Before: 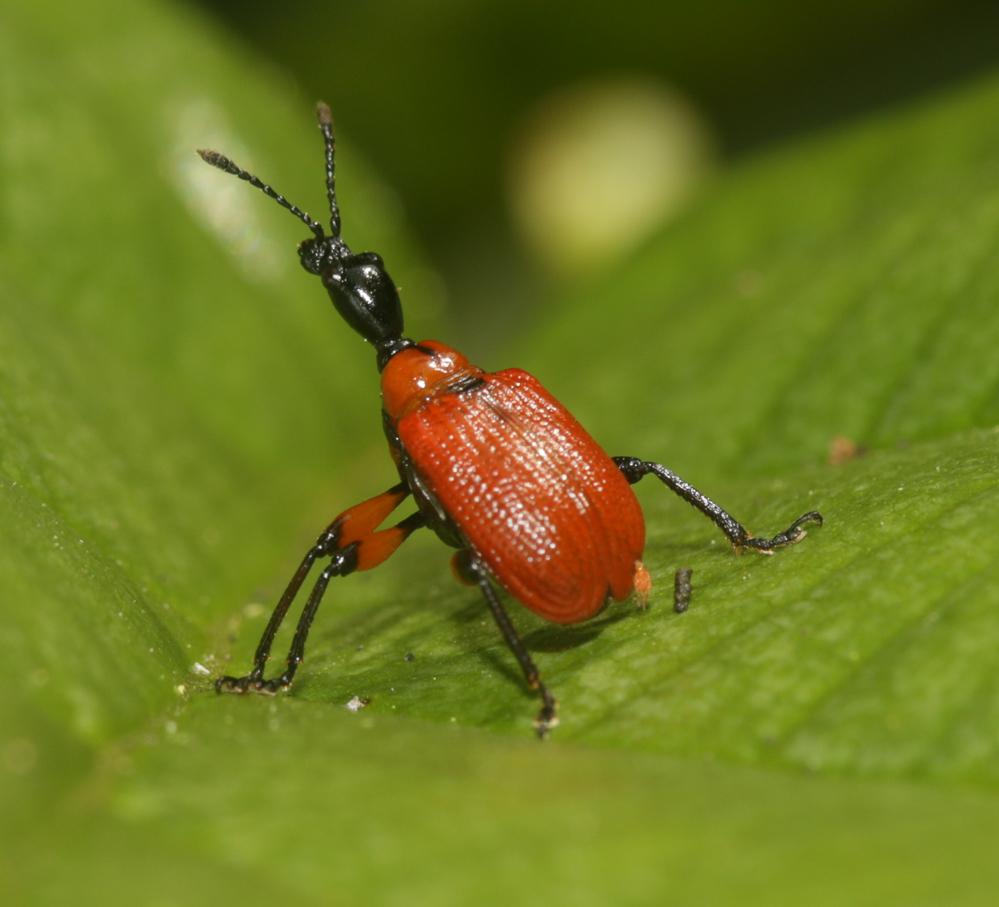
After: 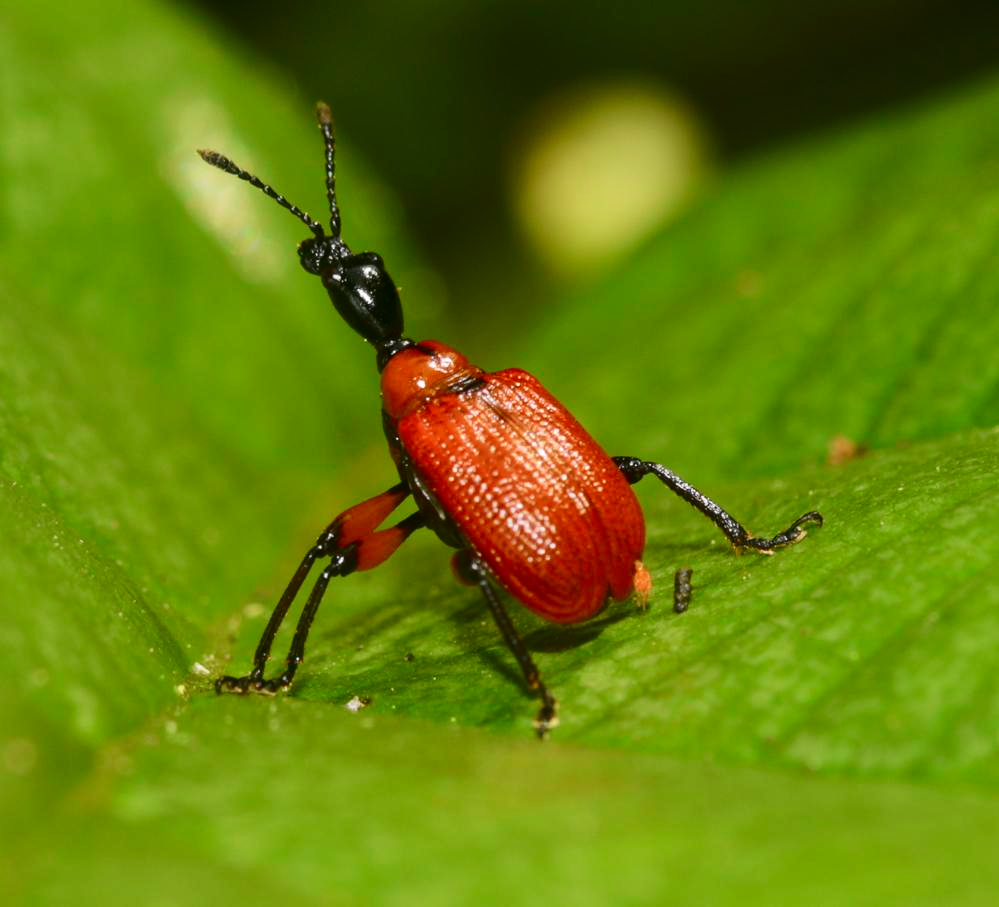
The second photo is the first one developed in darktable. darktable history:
tone curve: curves: ch0 [(0, 0) (0.126, 0.061) (0.338, 0.285) (0.494, 0.518) (0.703, 0.762) (1, 1)]; ch1 [(0, 0) (0.389, 0.313) (0.457, 0.442) (0.5, 0.501) (0.55, 0.578) (1, 1)]; ch2 [(0, 0) (0.44, 0.424) (0.501, 0.499) (0.557, 0.564) (0.613, 0.67) (0.707, 0.746) (1, 1)], color space Lab, independent channels, preserve colors none
